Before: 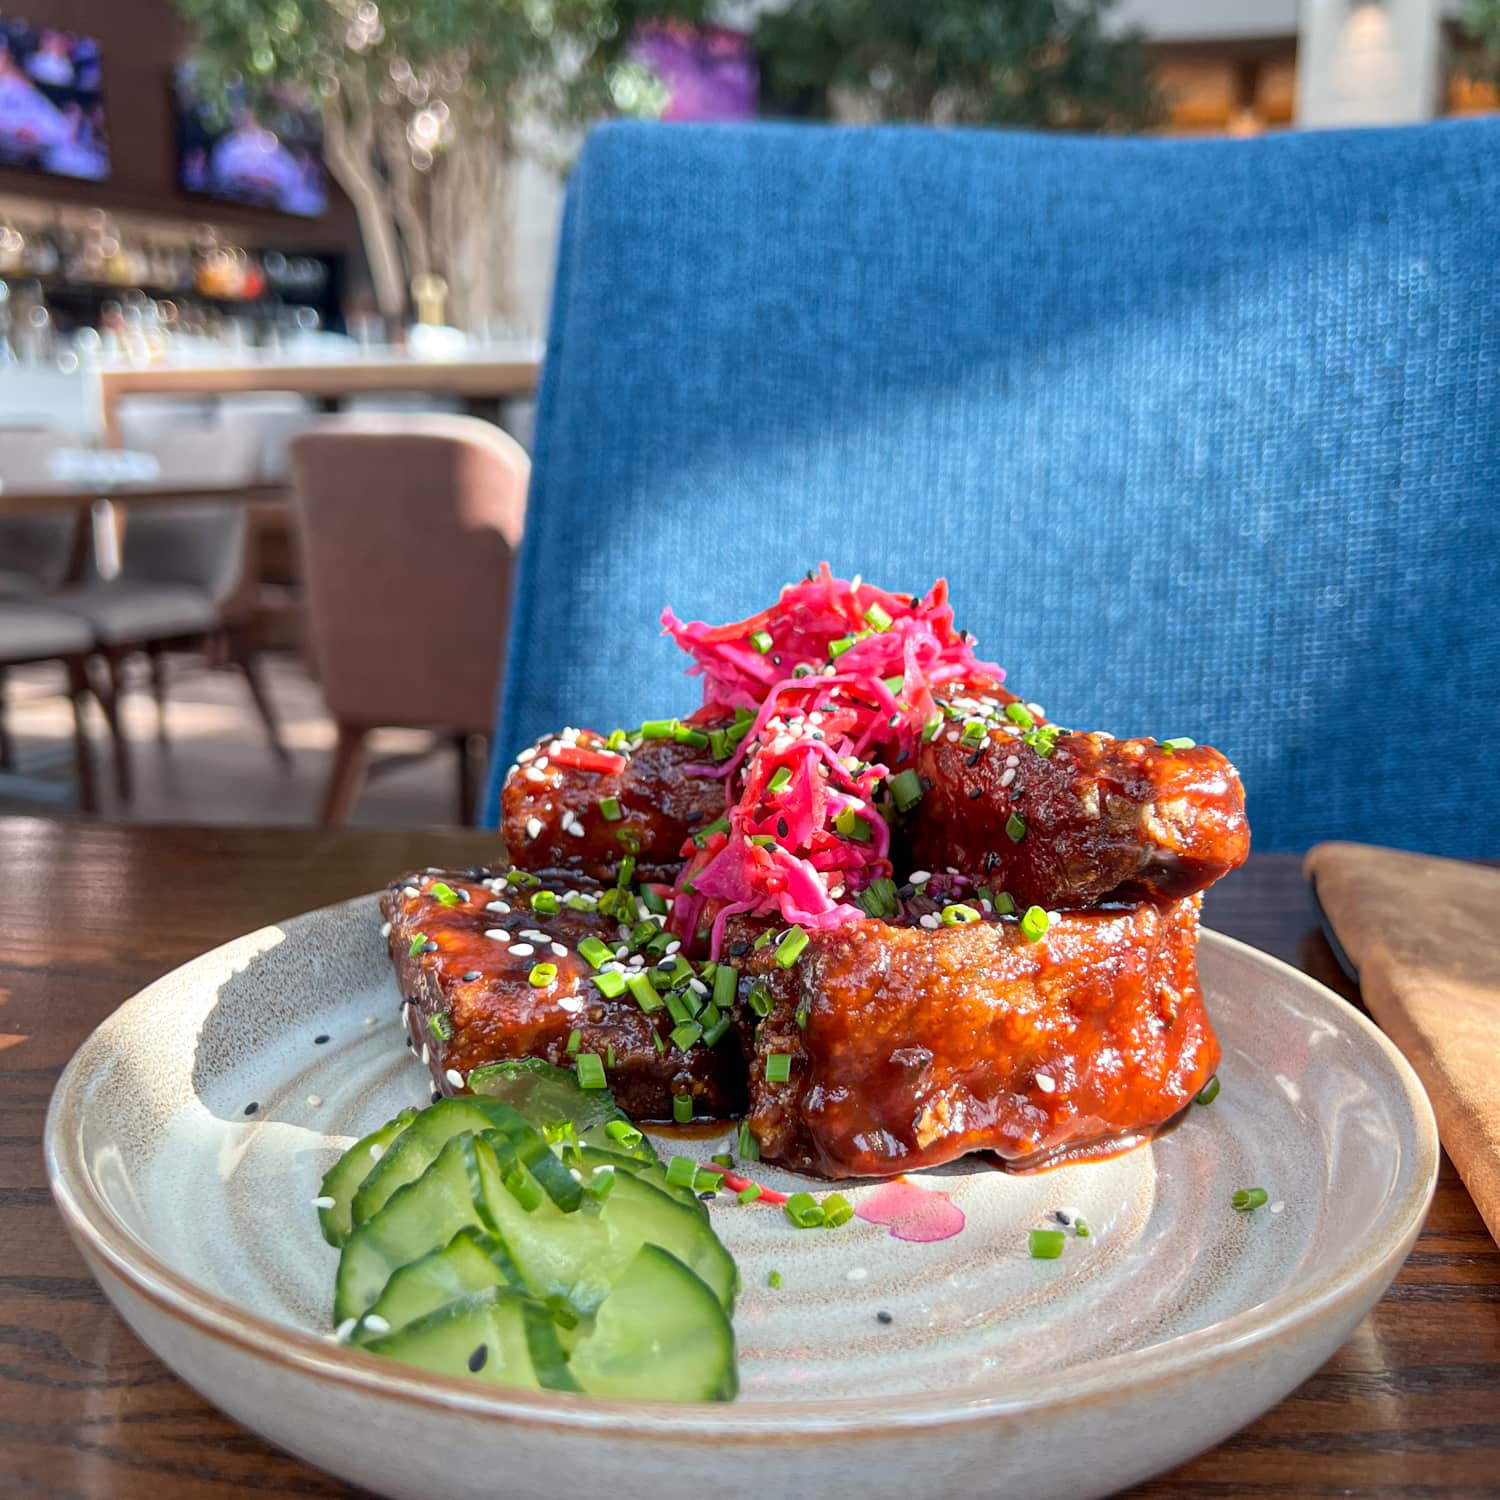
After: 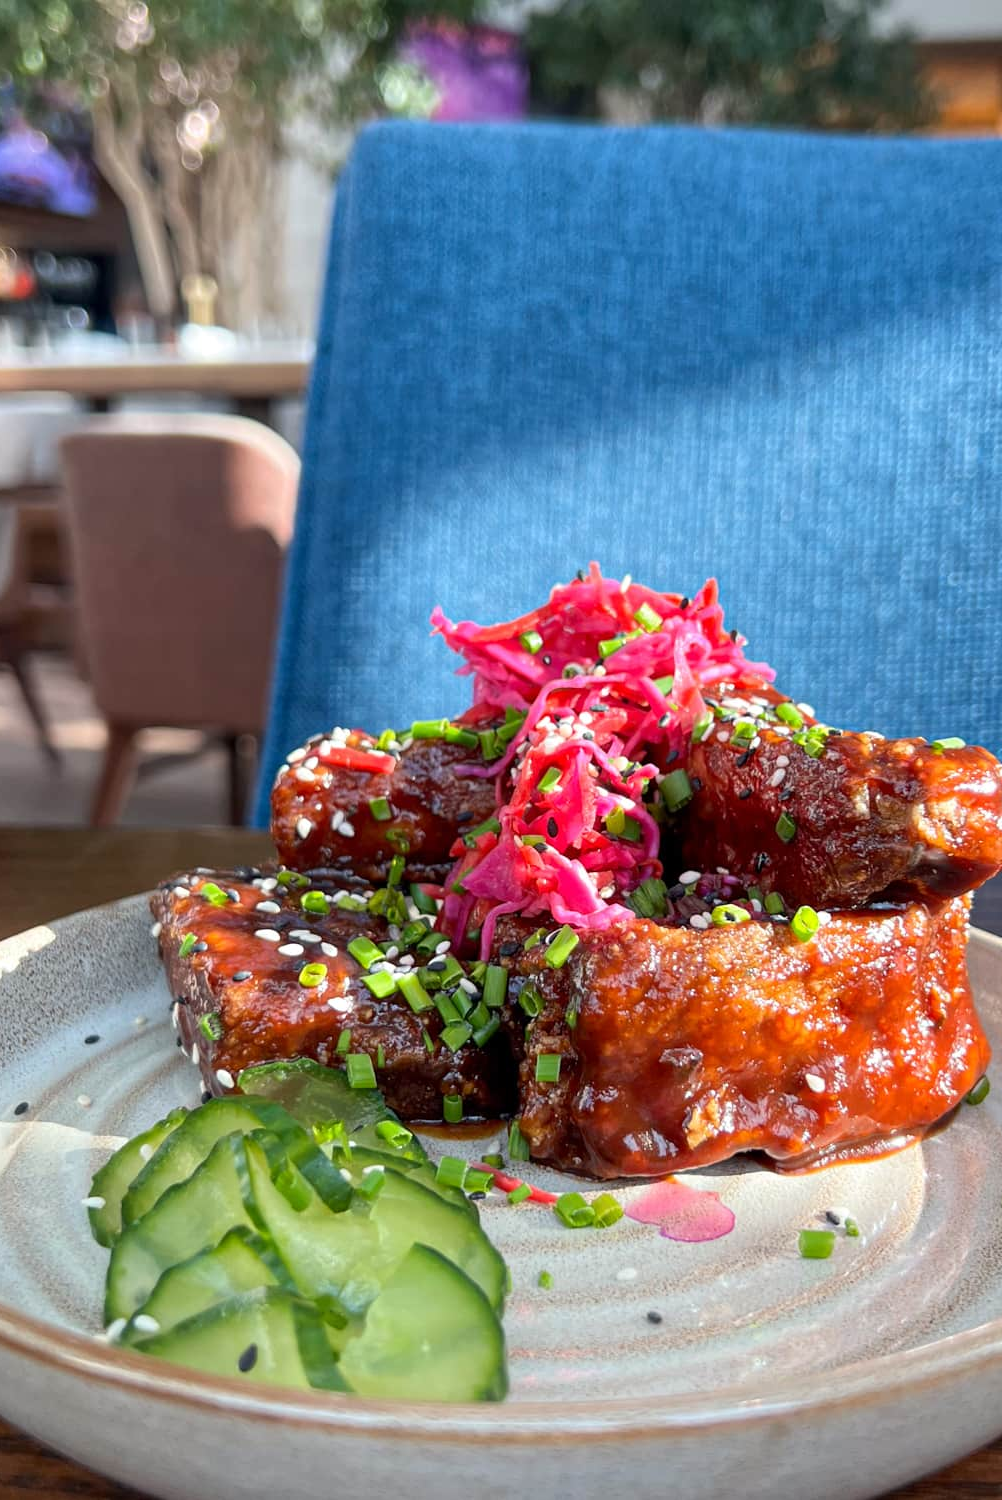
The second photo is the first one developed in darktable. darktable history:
crop and rotate: left 15.337%, right 17.855%
